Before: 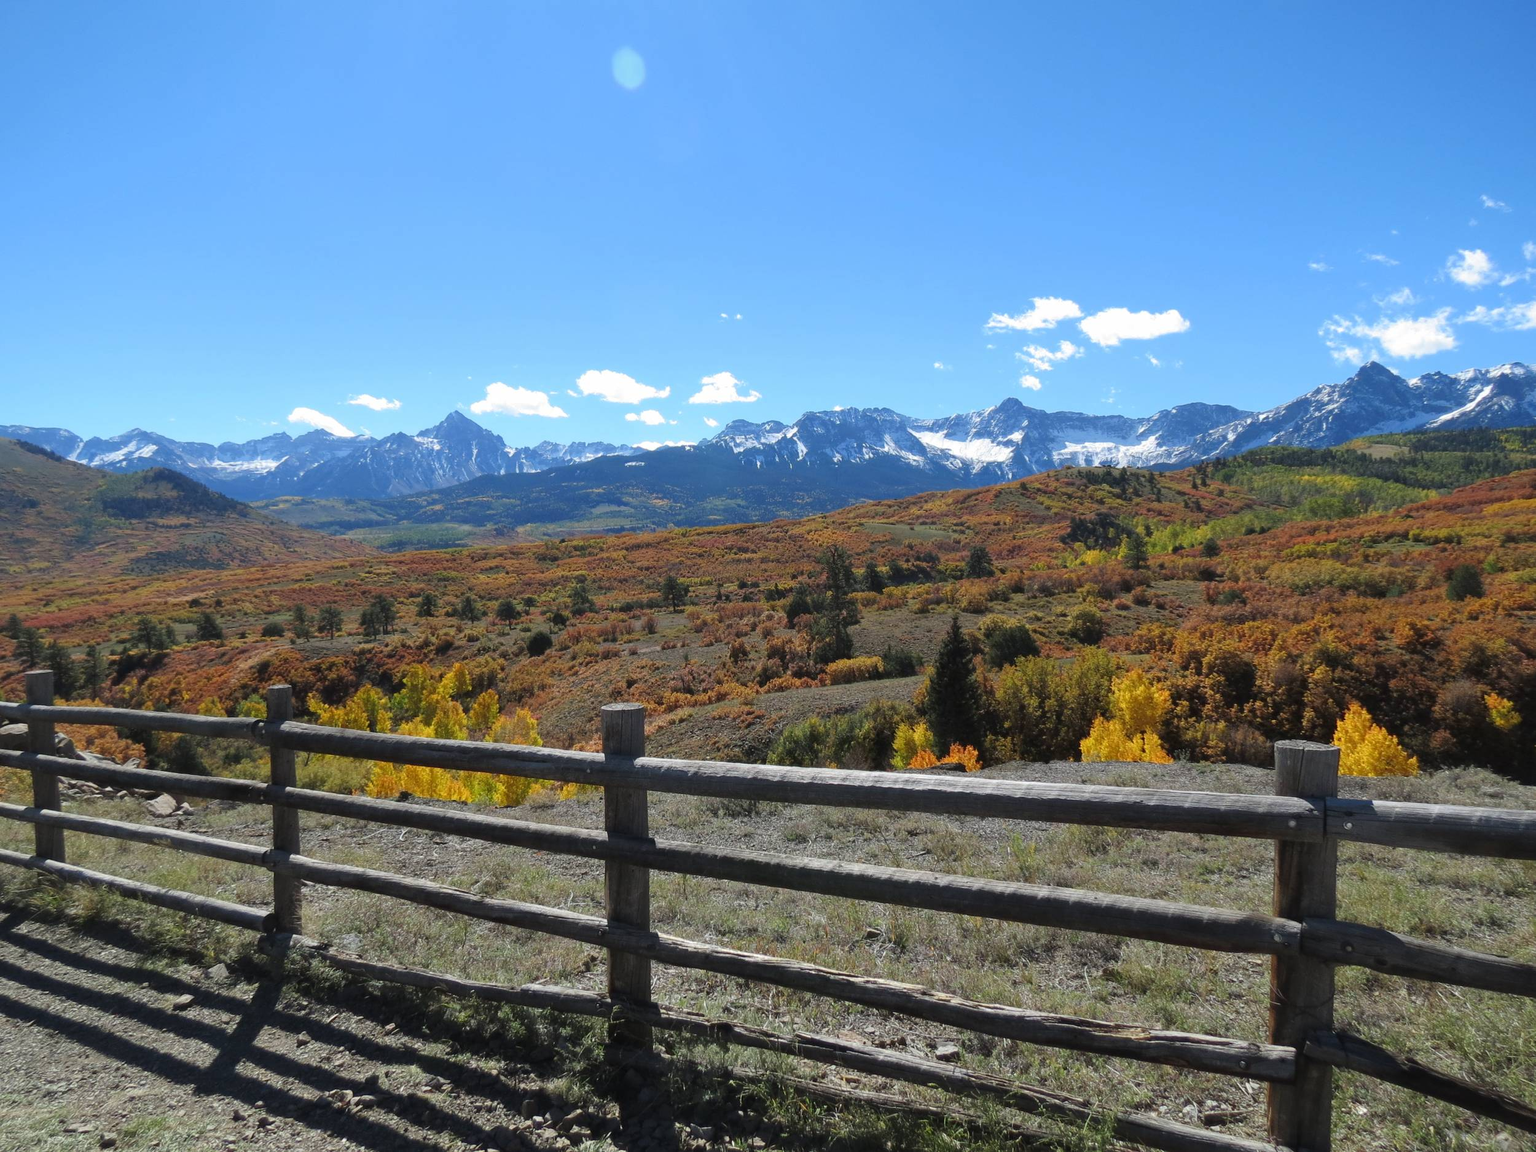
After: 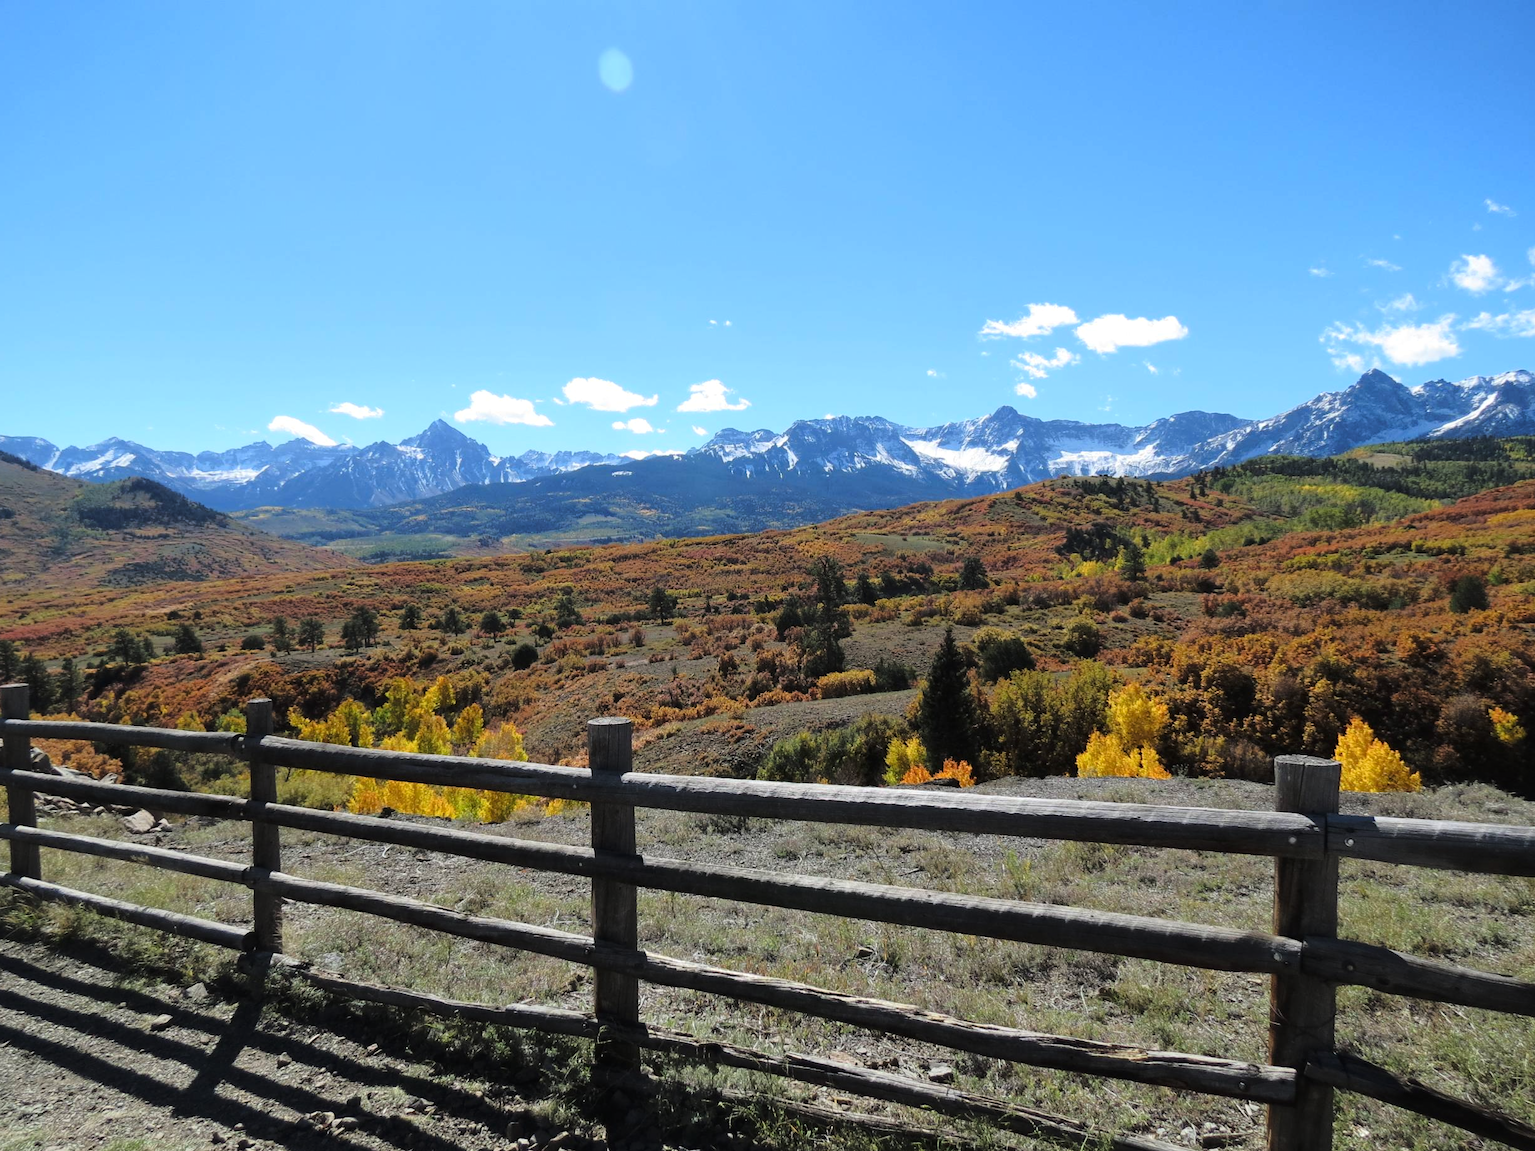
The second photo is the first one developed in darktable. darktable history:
crop: left 1.661%, right 0.266%, bottom 2.01%
tone curve: curves: ch0 [(0, 0) (0.081, 0.044) (0.185, 0.13) (0.283, 0.238) (0.416, 0.449) (0.495, 0.524) (0.686, 0.743) (0.826, 0.865) (0.978, 0.988)]; ch1 [(0, 0) (0.147, 0.166) (0.321, 0.362) (0.371, 0.402) (0.423, 0.442) (0.479, 0.472) (0.505, 0.497) (0.521, 0.506) (0.551, 0.537) (0.586, 0.574) (0.625, 0.618) (0.68, 0.681) (1, 1)]; ch2 [(0, 0) (0.346, 0.362) (0.404, 0.427) (0.502, 0.495) (0.531, 0.513) (0.547, 0.533) (0.582, 0.596) (0.629, 0.631) (0.717, 0.678) (1, 1)], color space Lab, linked channels, preserve colors none
